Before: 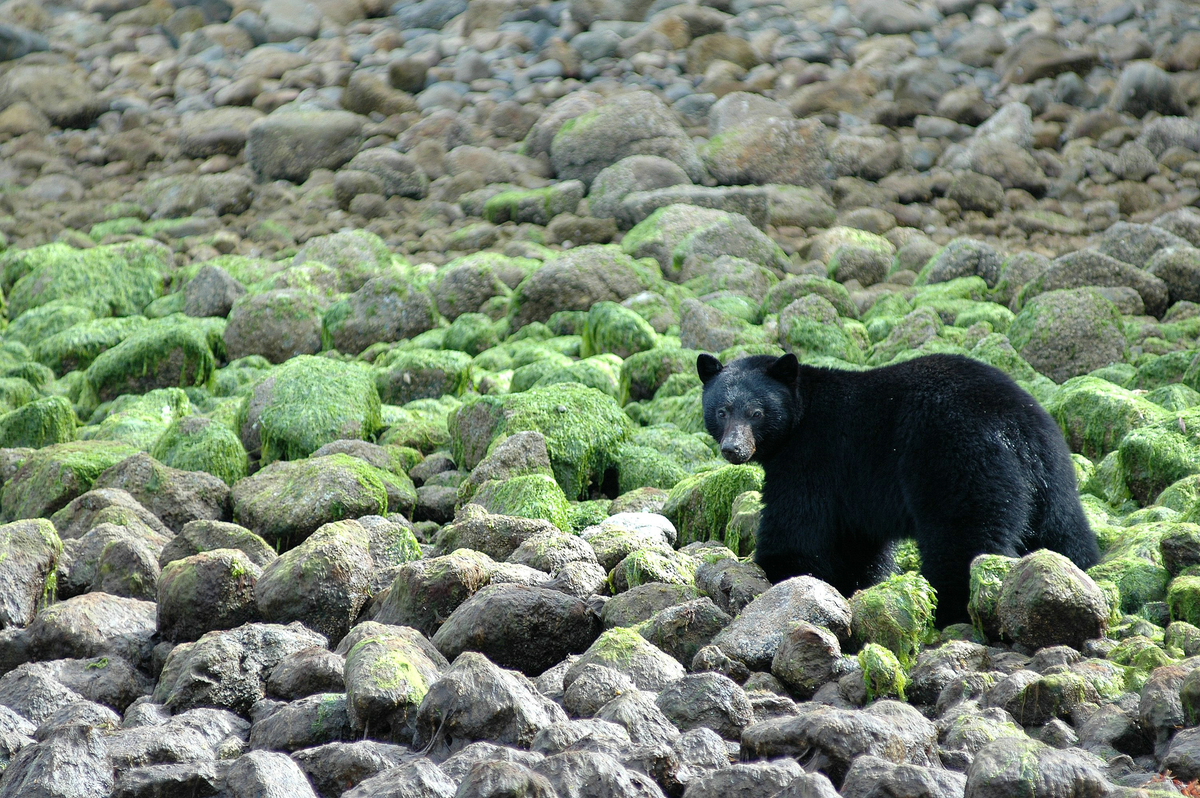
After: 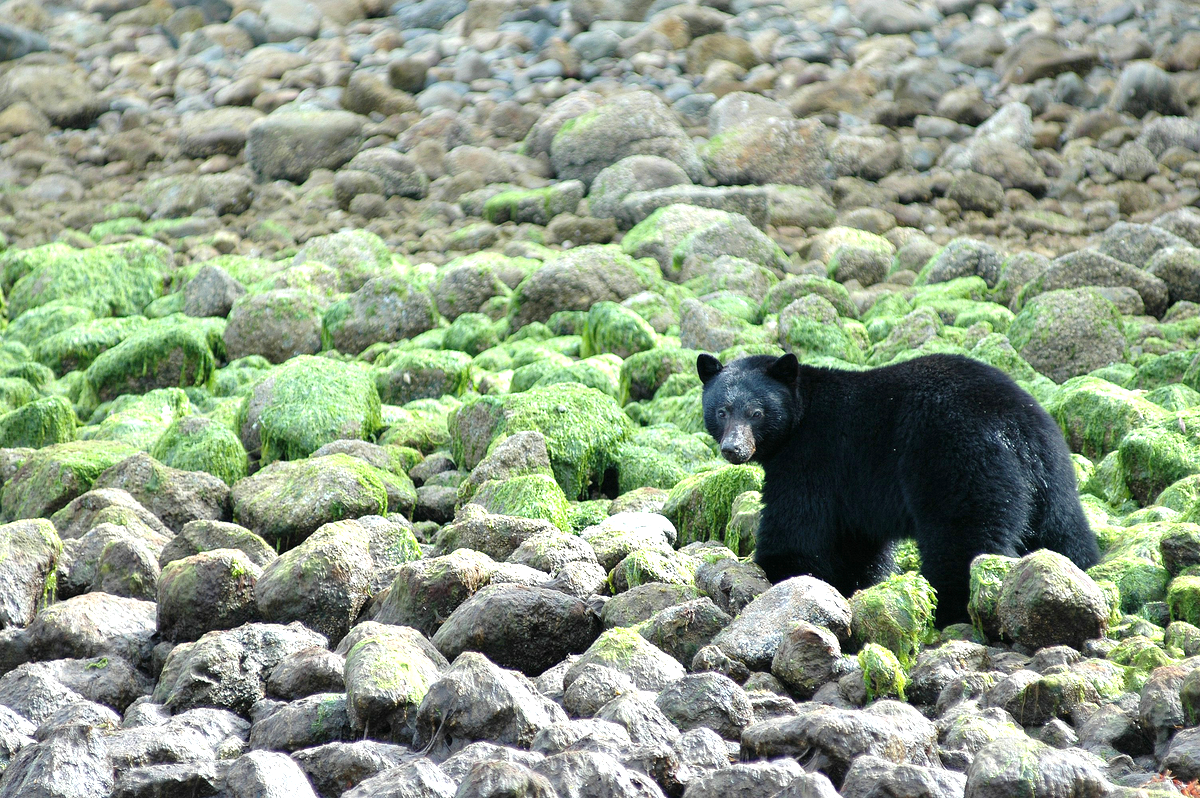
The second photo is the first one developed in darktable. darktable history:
exposure: exposure 0.6 EV, compensate highlight preservation false
contrast equalizer: y [[0.5 ×6], [0.5 ×6], [0.5, 0.5, 0.501, 0.545, 0.707, 0.863], [0 ×6], [0 ×6]]
